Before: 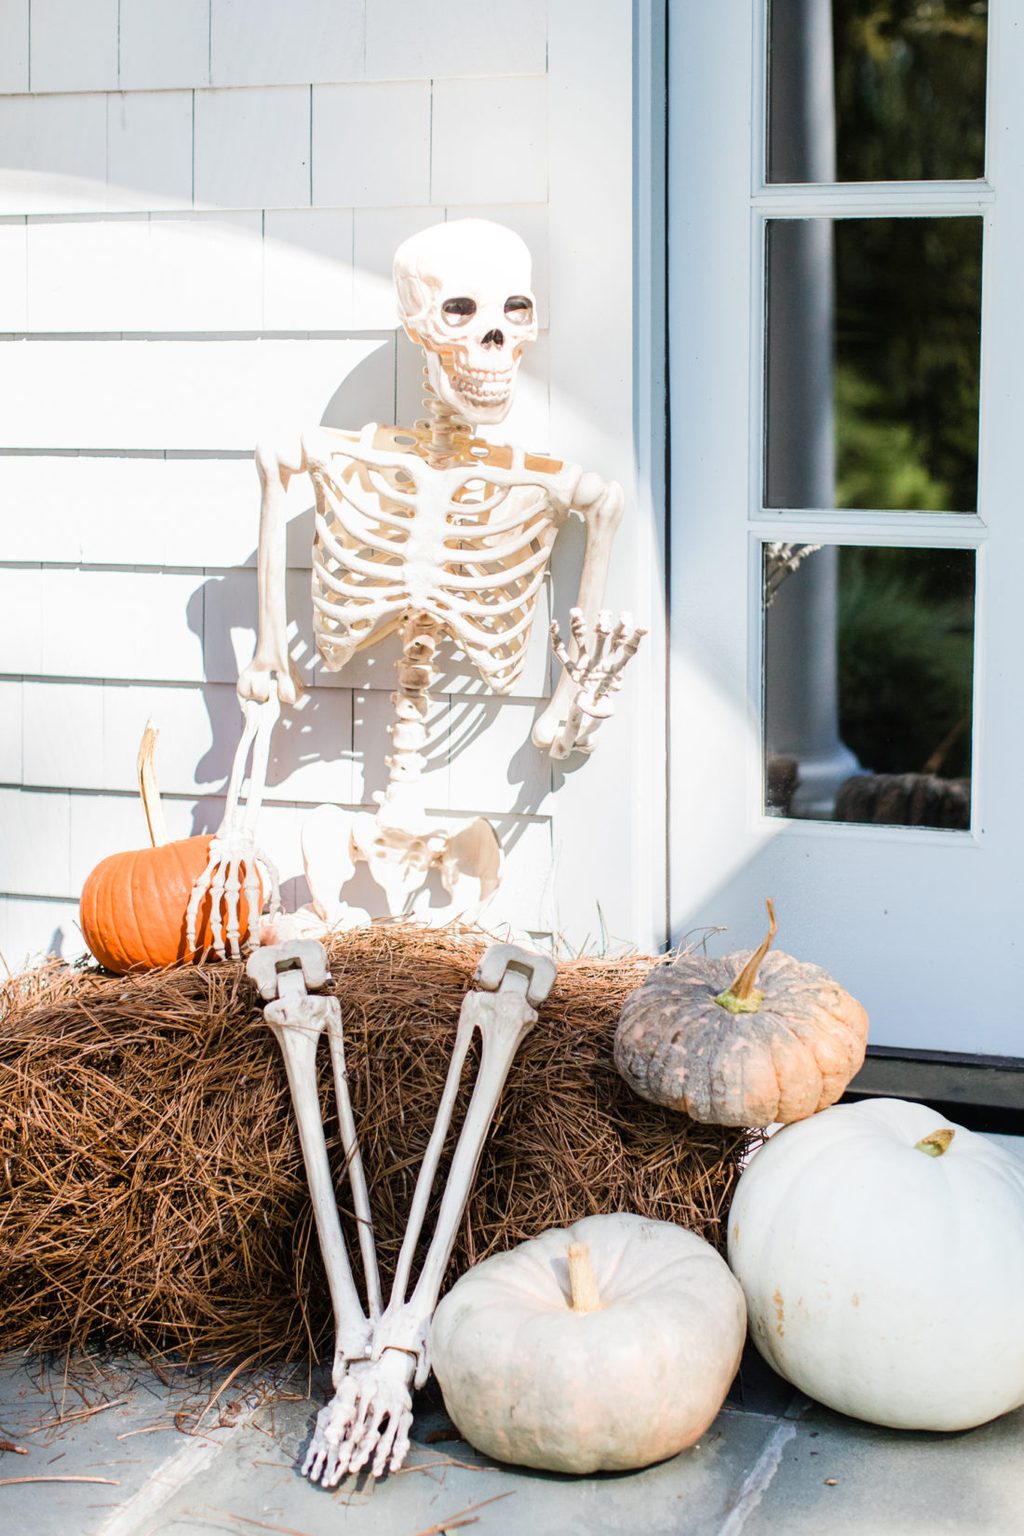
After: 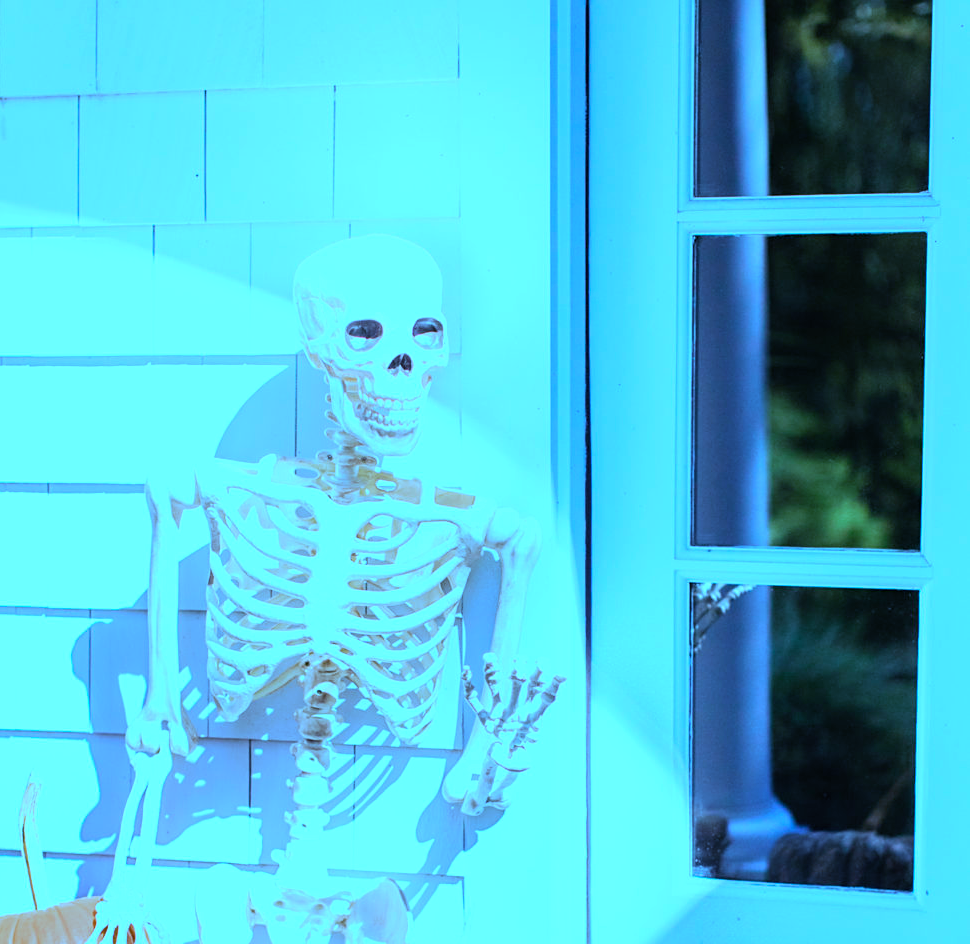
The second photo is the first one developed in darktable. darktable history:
crop and rotate: left 11.812%, bottom 42.776%
sharpen: amount 0.2
color balance rgb: shadows lift › chroma 7.23%, shadows lift › hue 246.48°, highlights gain › chroma 5.38%, highlights gain › hue 196.93°, white fulcrum 1 EV
white balance: red 0.766, blue 1.537
